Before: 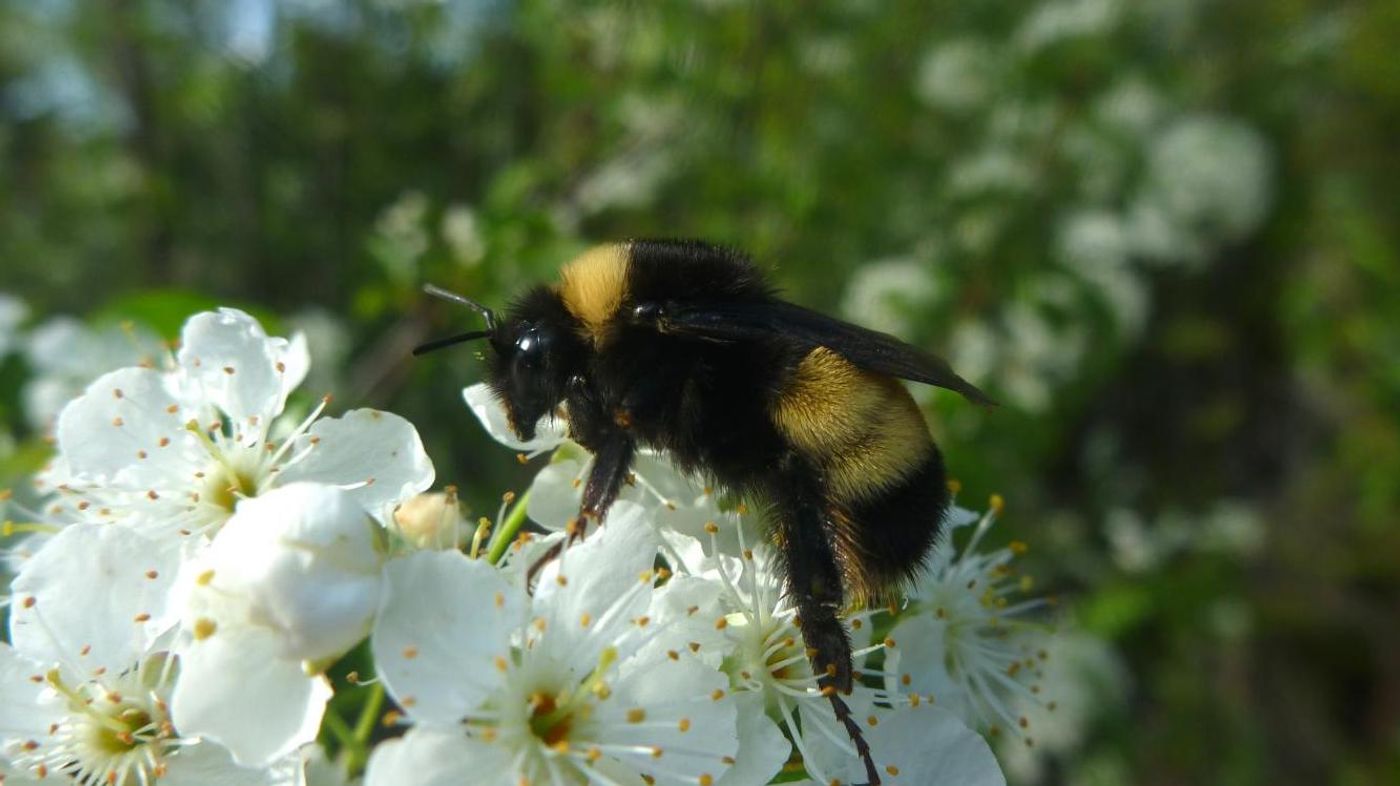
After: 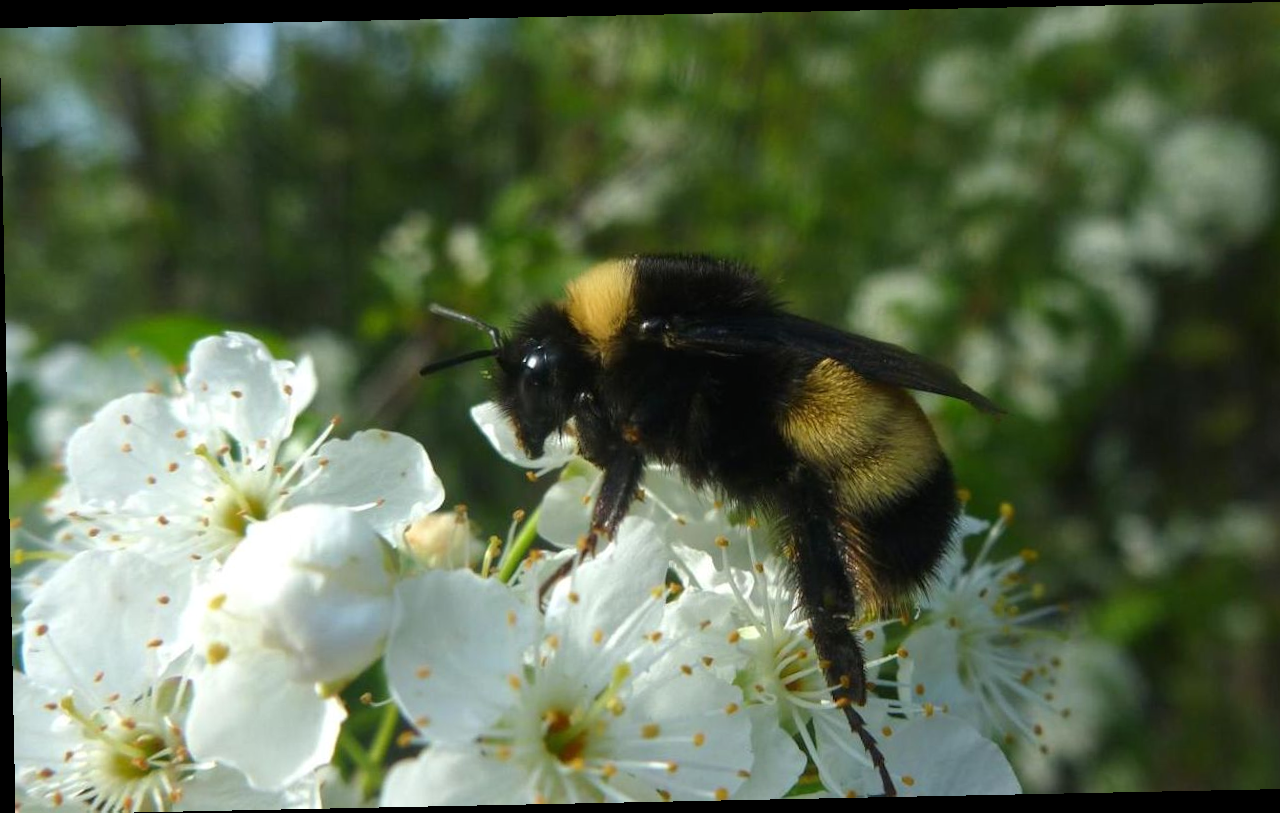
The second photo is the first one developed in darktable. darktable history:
rotate and perspective: rotation -1.17°, automatic cropping off
crop: right 9.509%, bottom 0.031%
tone equalizer: -8 EV -1.84 EV, -7 EV -1.16 EV, -6 EV -1.62 EV, smoothing diameter 25%, edges refinement/feathering 10, preserve details guided filter
